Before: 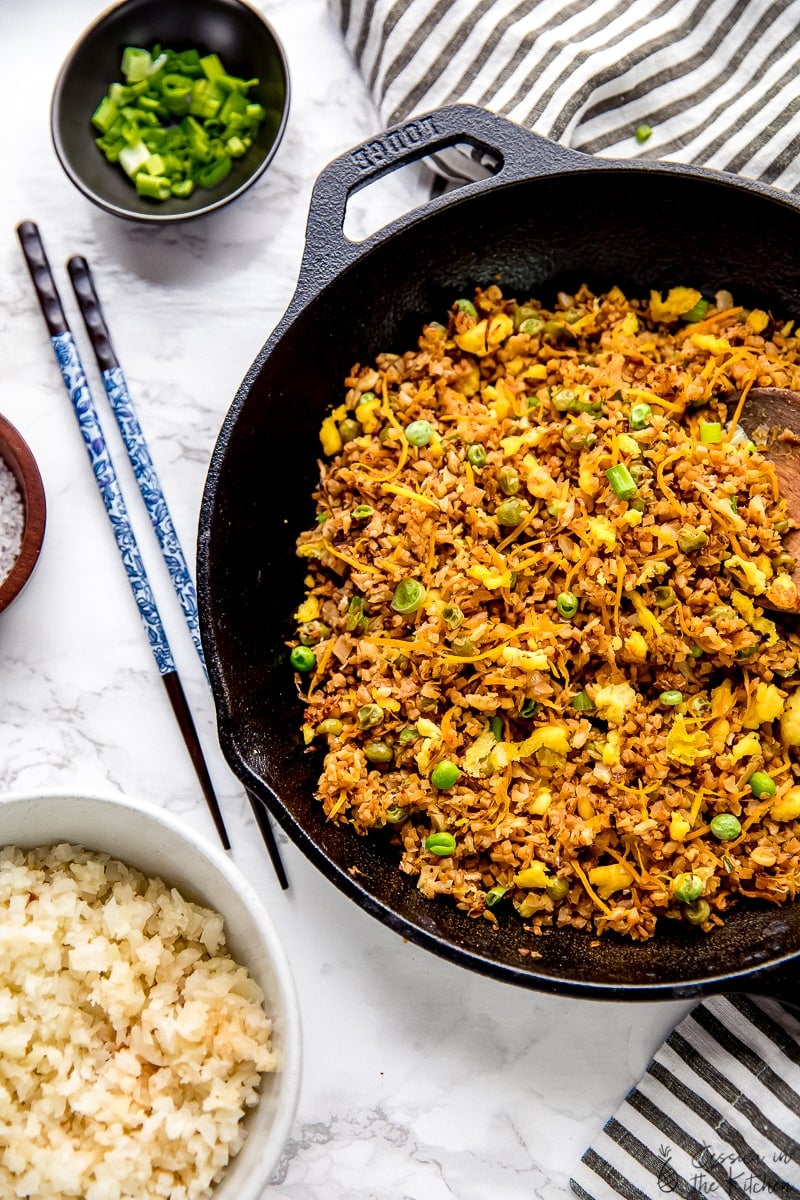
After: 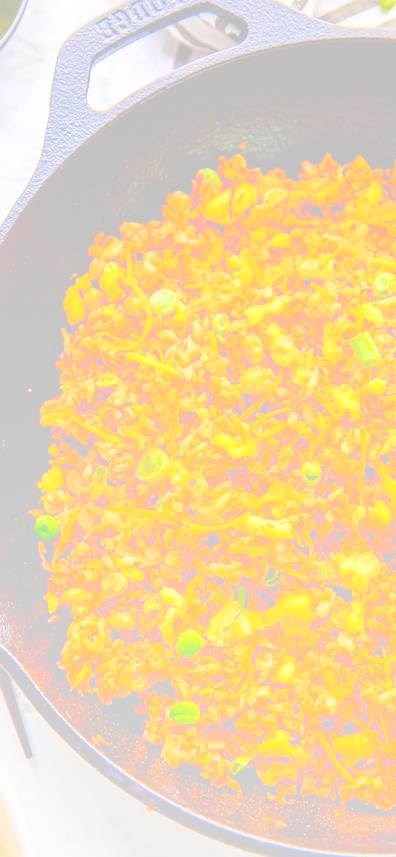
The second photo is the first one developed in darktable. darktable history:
crop: left 32.075%, top 10.976%, right 18.355%, bottom 17.596%
bloom: size 85%, threshold 5%, strength 85%
